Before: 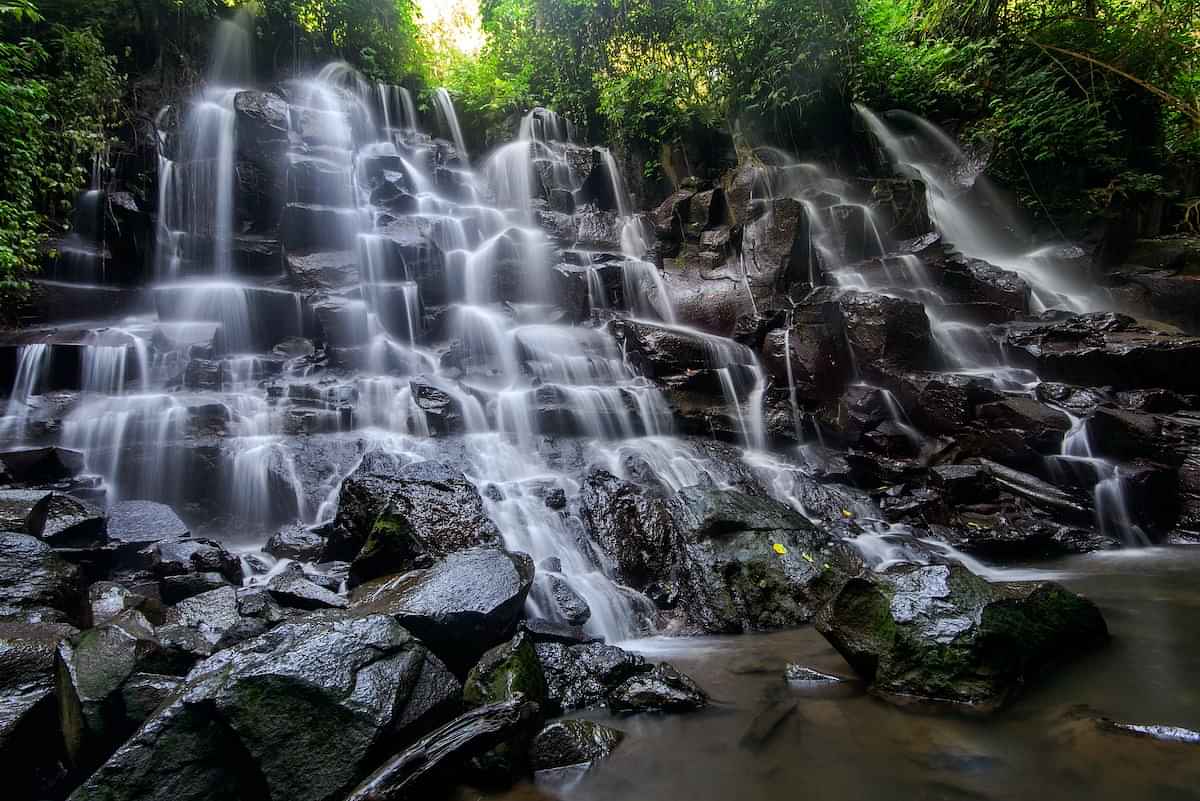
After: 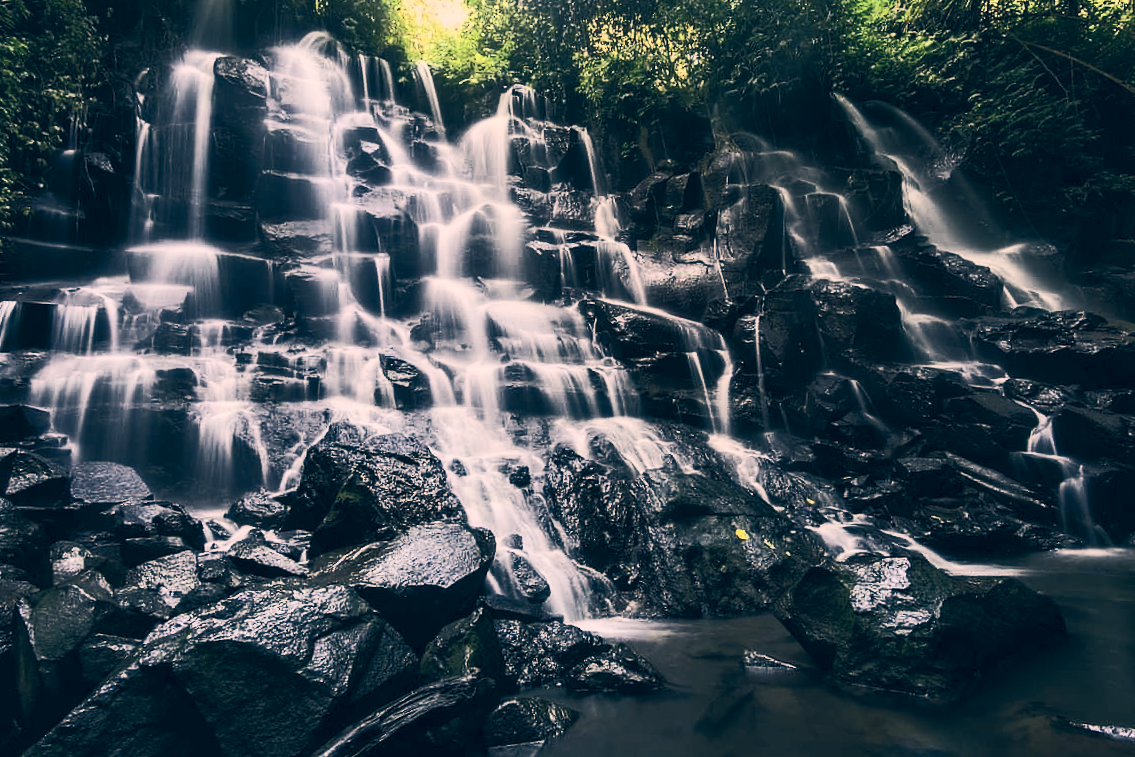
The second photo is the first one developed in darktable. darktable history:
color correction: highlights a* 10.32, highlights b* 14.29, shadows a* -10.16, shadows b* -14.85
crop and rotate: angle -2.21°
contrast brightness saturation: contrast 0.421, brightness 0.553, saturation -0.205
base curve: curves: ch0 [(0, 0) (0.032, 0.037) (0.105, 0.228) (0.435, 0.76) (0.856, 0.983) (1, 1)]
tone equalizer: -8 EV -1.98 EV, -7 EV -2 EV, -6 EV -2 EV, -5 EV -1.97 EV, -4 EV -1.97 EV, -3 EV -1.98 EV, -2 EV -1.98 EV, -1 EV -1.63 EV, +0 EV -1.99 EV
